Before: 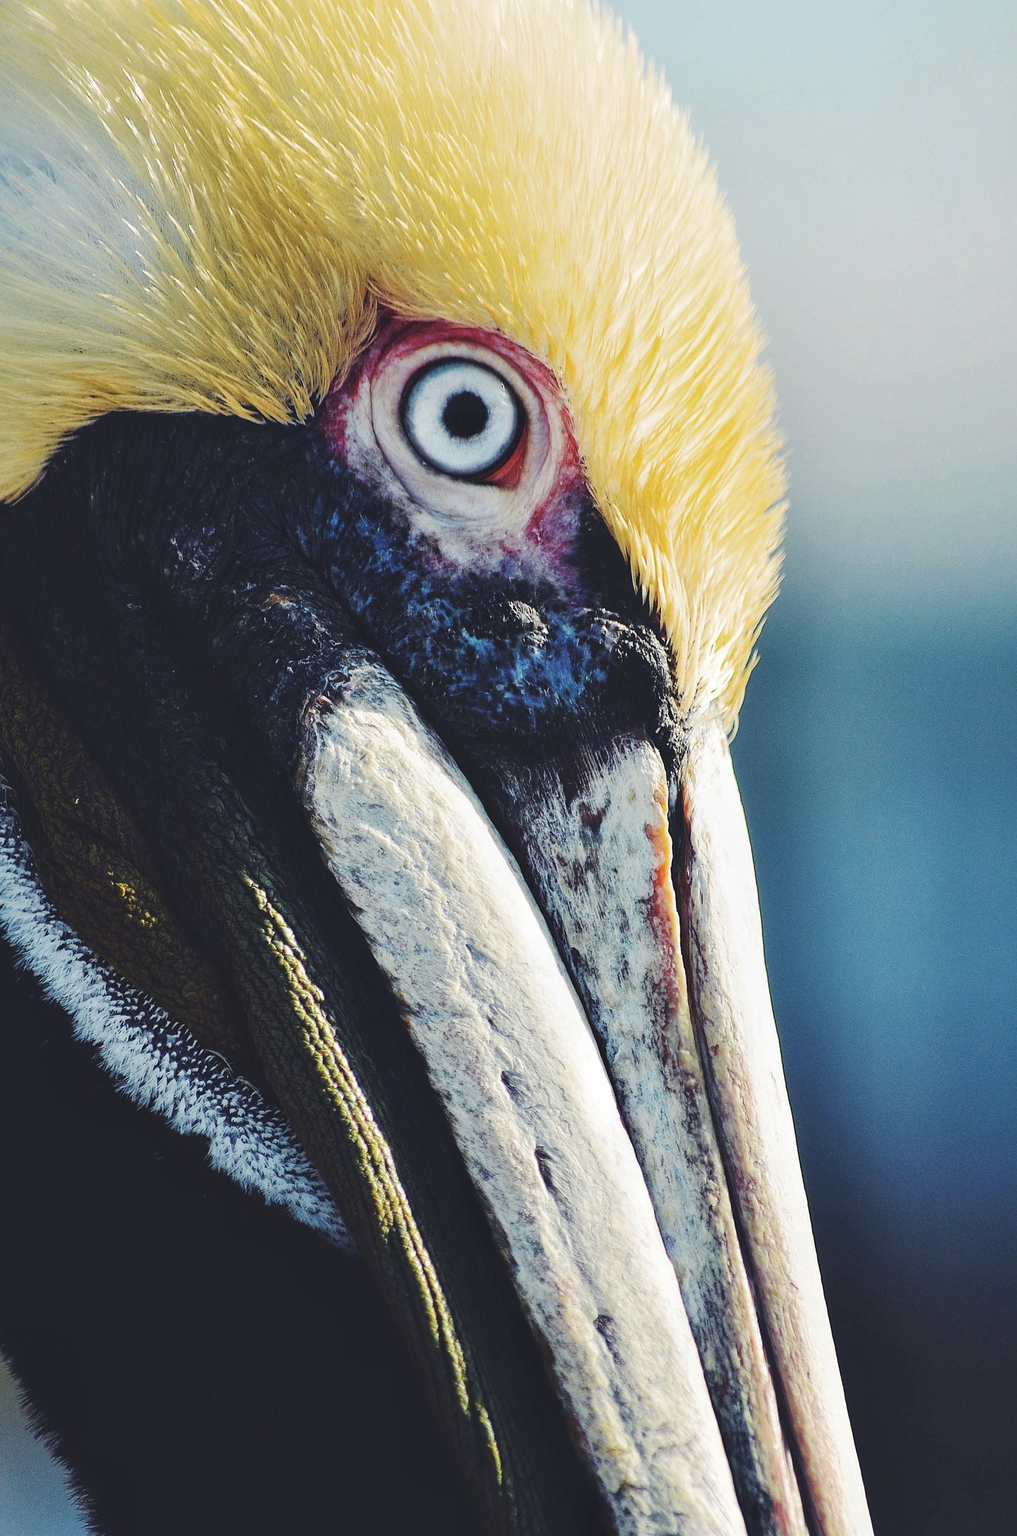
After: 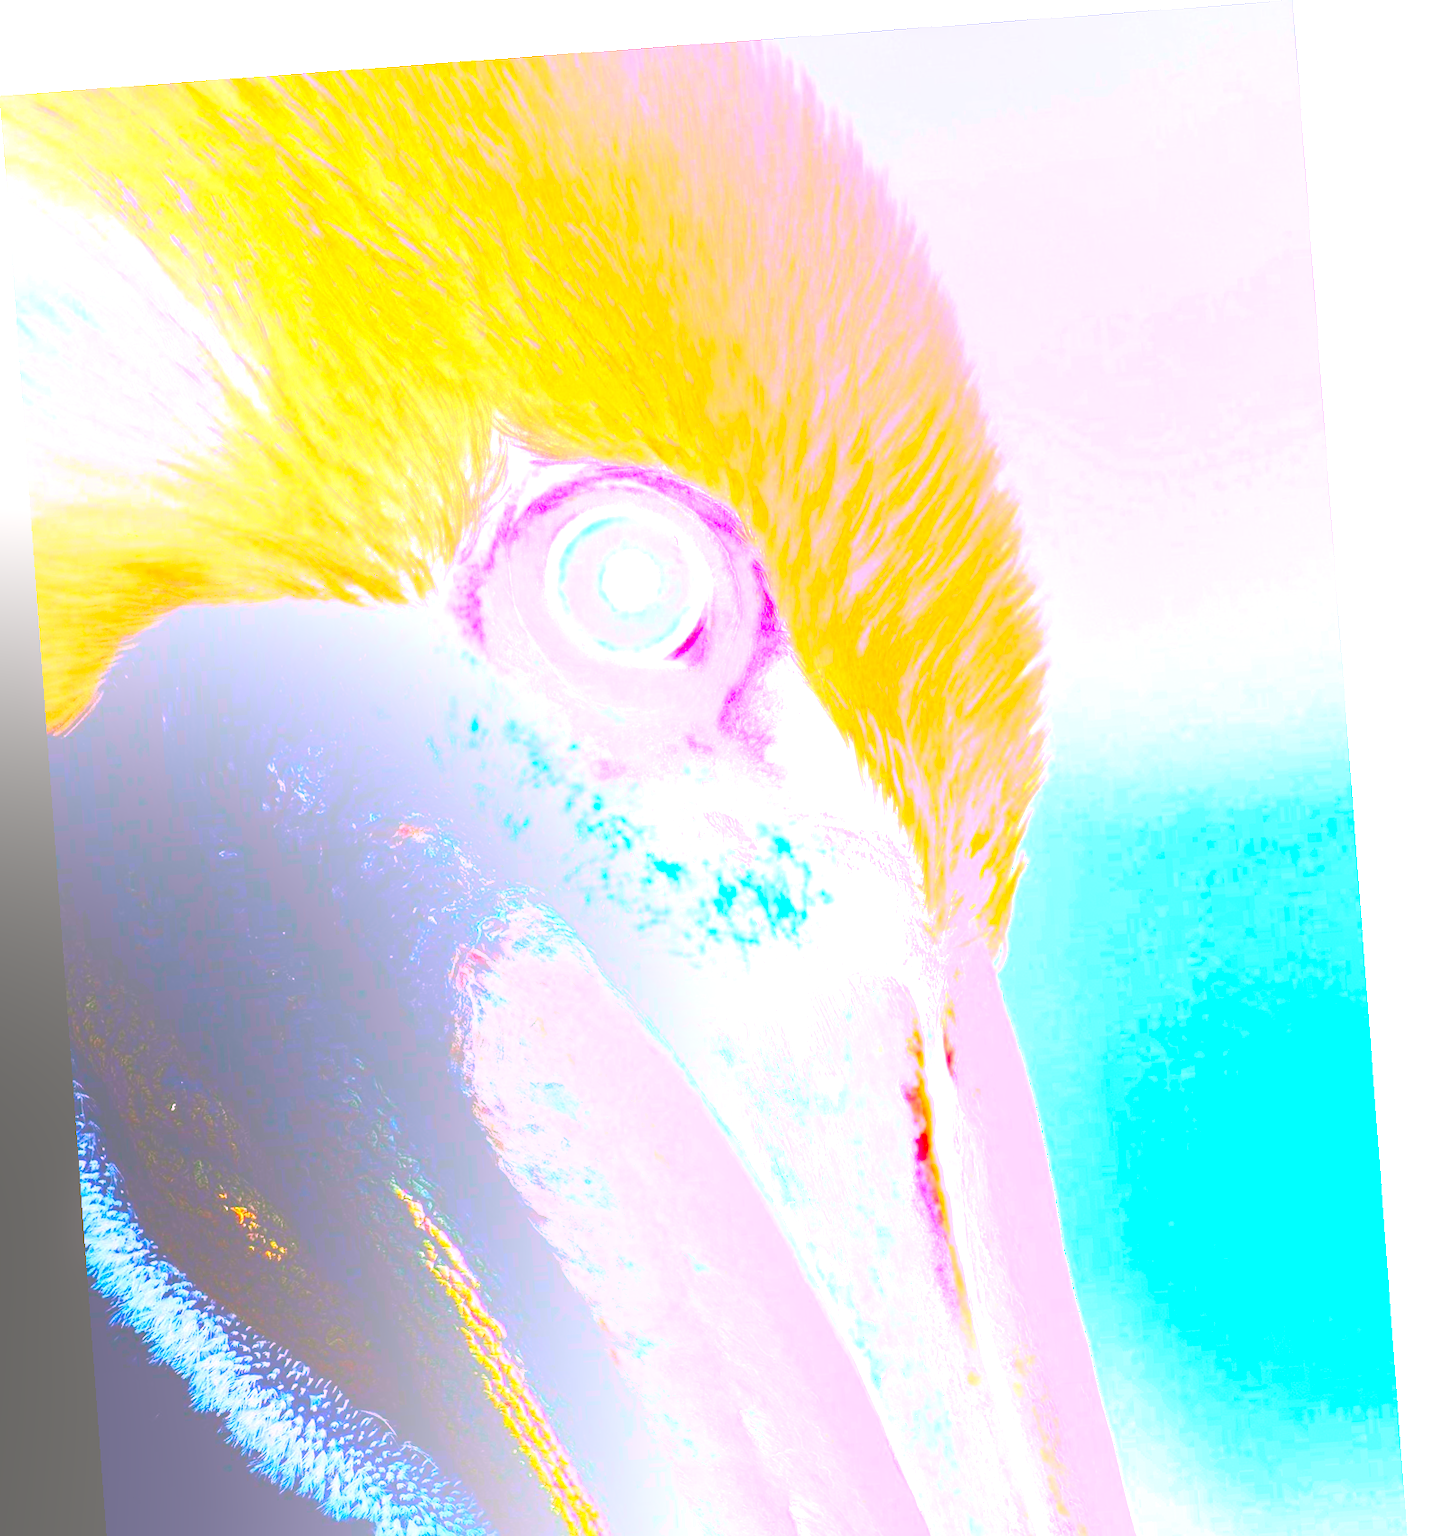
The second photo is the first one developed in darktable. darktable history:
color correction: highlights a* 19.5, highlights b* -11.53, saturation 1.69
rotate and perspective: rotation -4.25°, automatic cropping off
tone curve: curves: ch0 [(0, 0) (0.068, 0.012) (0.183, 0.089) (0.341, 0.283) (0.547, 0.532) (0.828, 0.815) (1, 0.983)]; ch1 [(0, 0) (0.23, 0.166) (0.34, 0.308) (0.371, 0.337) (0.429, 0.411) (0.477, 0.462) (0.499, 0.498) (0.529, 0.537) (0.559, 0.582) (0.743, 0.798) (1, 1)]; ch2 [(0, 0) (0.431, 0.414) (0.498, 0.503) (0.524, 0.528) (0.568, 0.546) (0.6, 0.597) (0.634, 0.645) (0.728, 0.742) (1, 1)], color space Lab, independent channels, preserve colors none
contrast brightness saturation: contrast 0.22, brightness -0.19, saturation 0.24
bloom: size 85%, threshold 5%, strength 85%
crop: bottom 24.967%
exposure: exposure 1.137 EV, compensate highlight preservation false
local contrast: detail 130%
